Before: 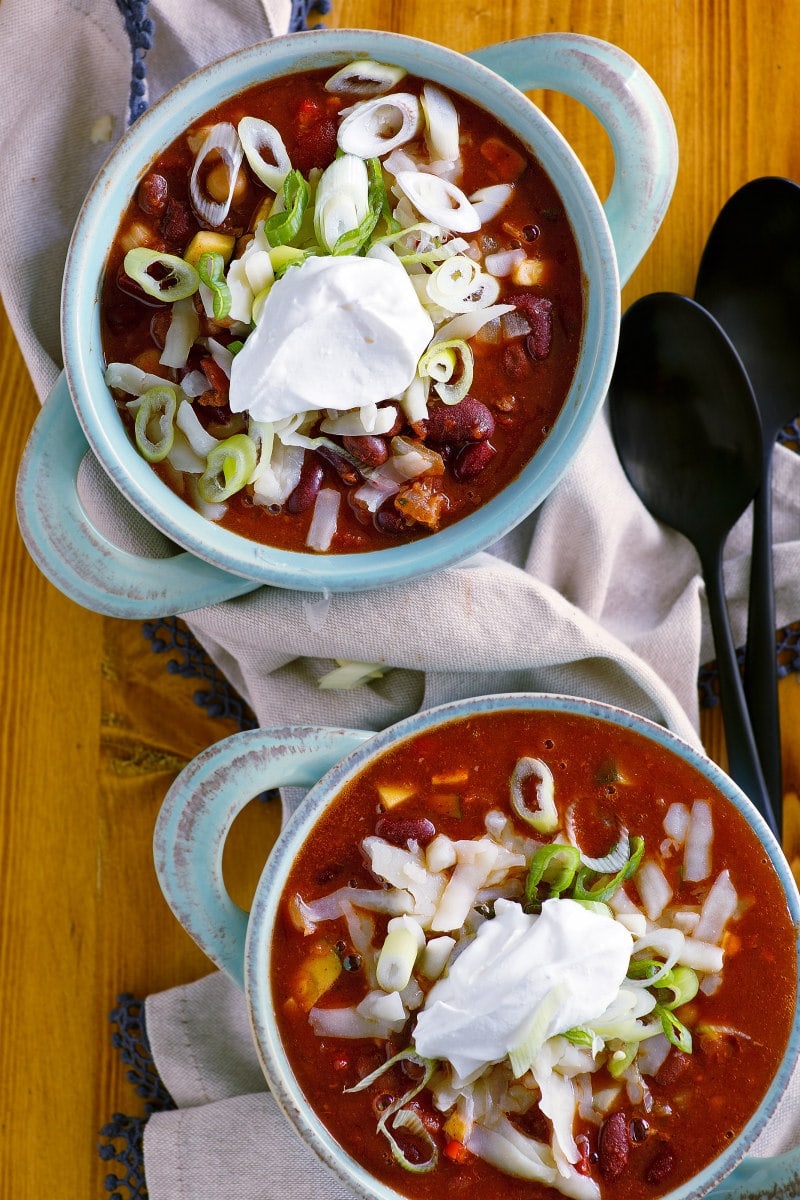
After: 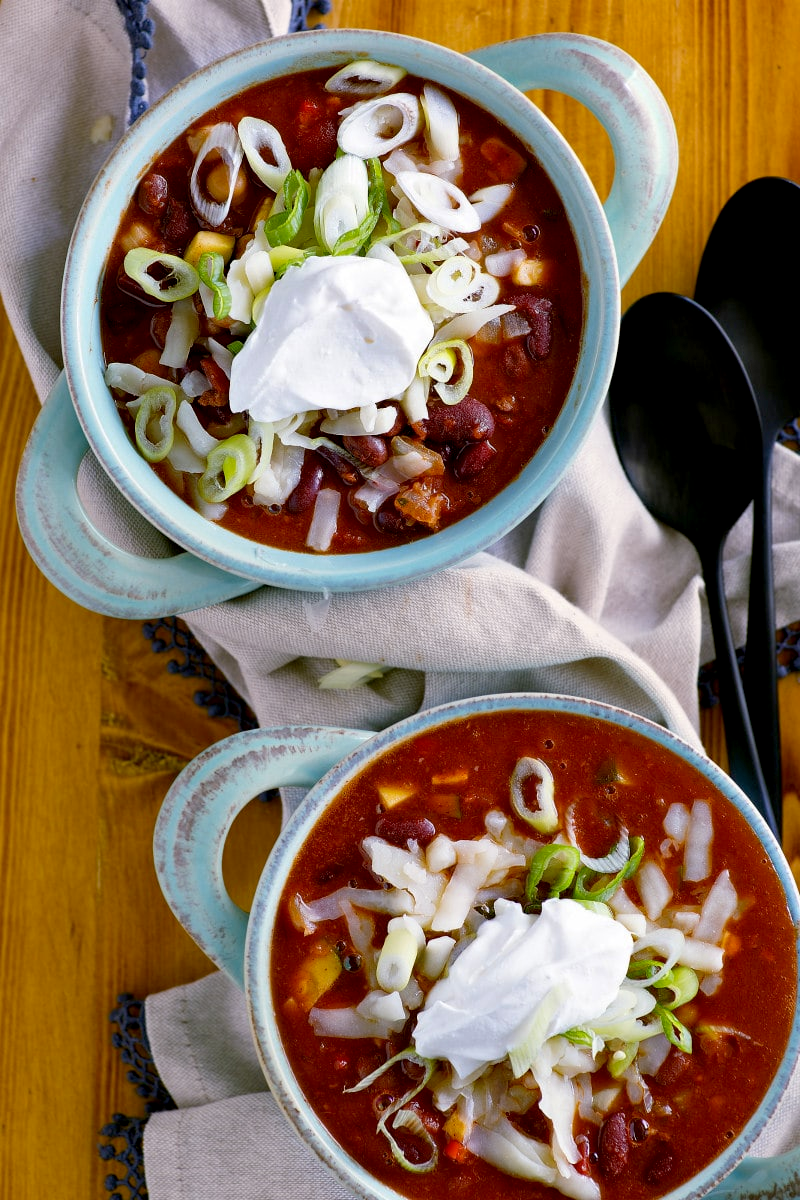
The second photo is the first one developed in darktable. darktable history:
exposure: black level correction 0.007, compensate highlight preservation false
color zones: curves: ch0 [(0.068, 0.464) (0.25, 0.5) (0.48, 0.508) (0.75, 0.536) (0.886, 0.476) (0.967, 0.456)]; ch1 [(0.066, 0.456) (0.25, 0.5) (0.616, 0.508) (0.746, 0.56) (0.934, 0.444)]
